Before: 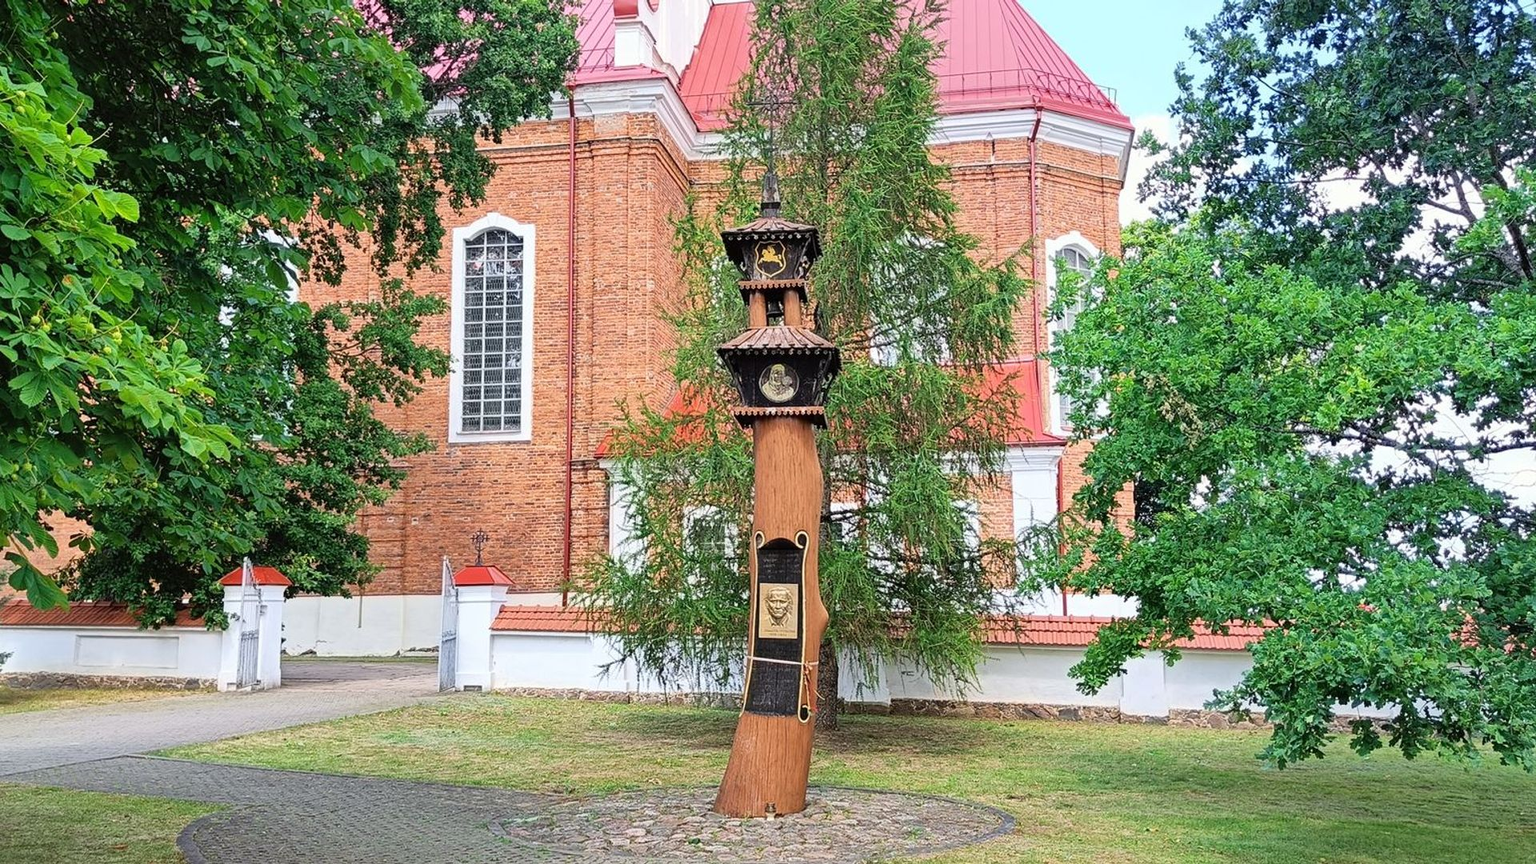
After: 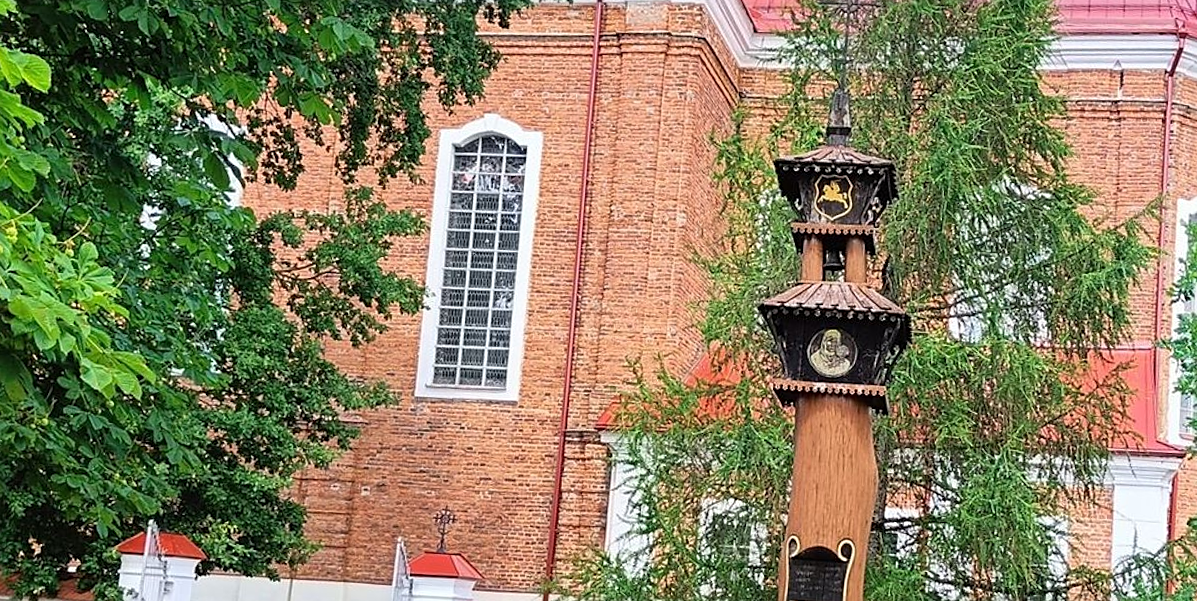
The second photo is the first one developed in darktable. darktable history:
sharpen: radius 1.887, amount 0.394, threshold 1.16
crop and rotate: angle -4.3°, left 2.081%, top 6.838%, right 27.383%, bottom 30.188%
